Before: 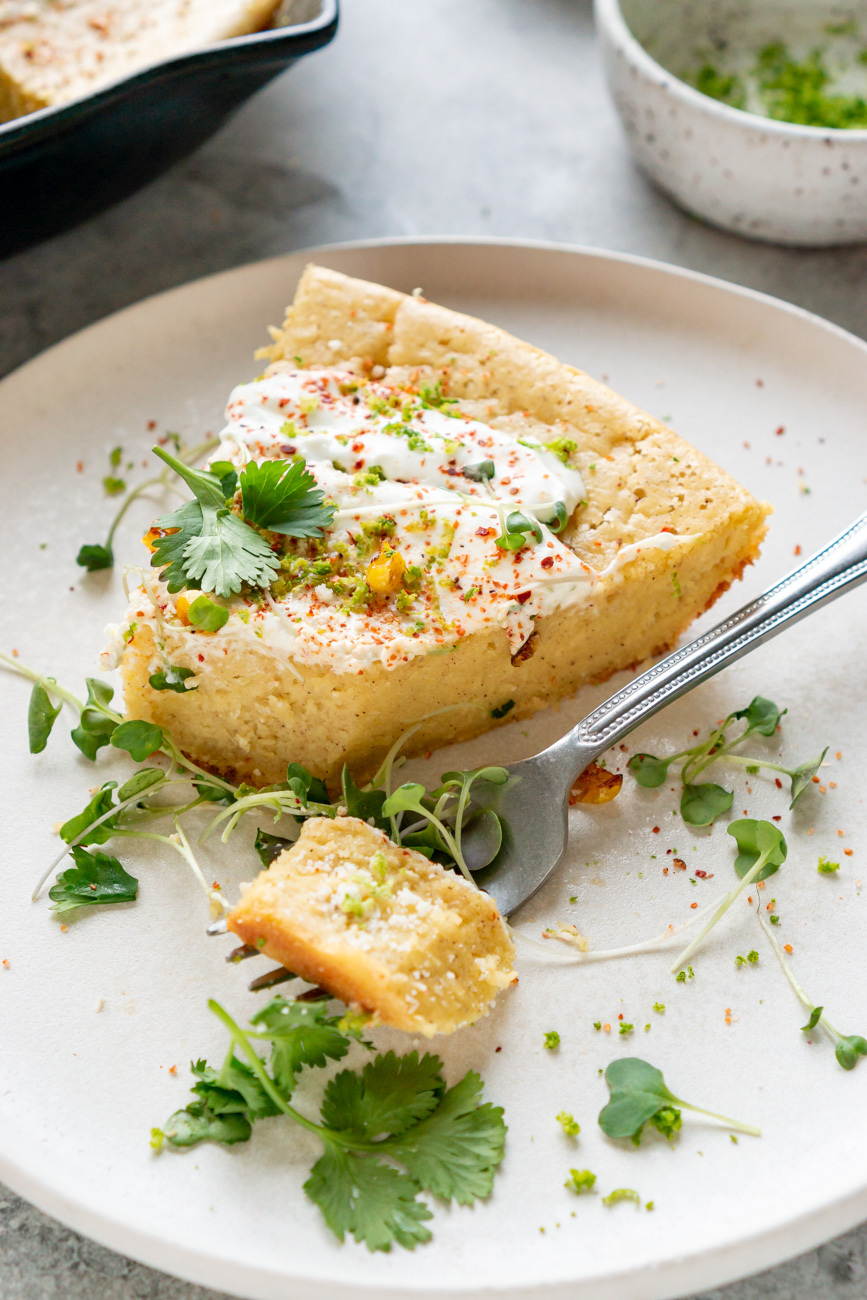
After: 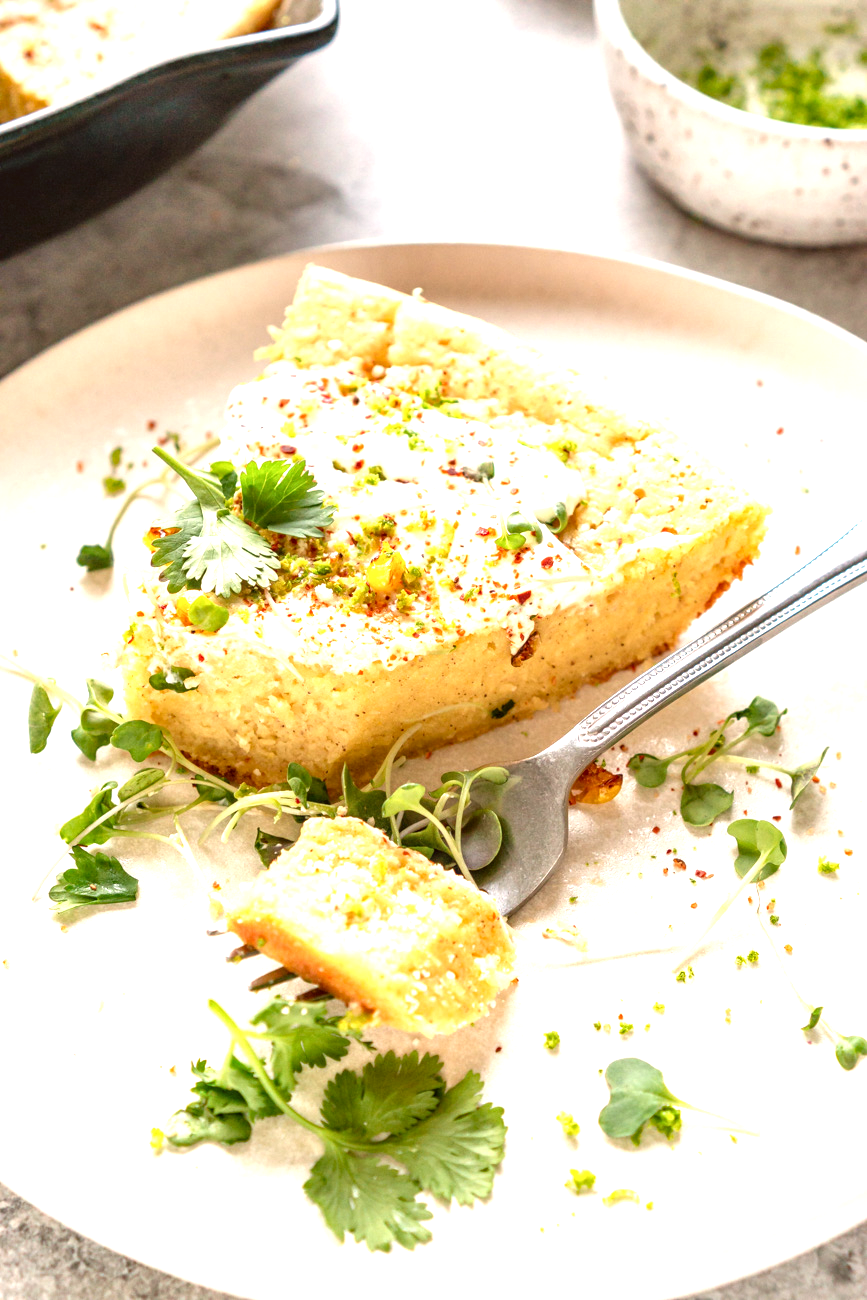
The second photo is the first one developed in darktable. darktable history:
color correction: highlights a* 6.27, highlights b* 8.19, shadows a* 5.94, shadows b* 7.23, saturation 0.9
exposure: exposure 1 EV, compensate highlight preservation false
local contrast: on, module defaults
